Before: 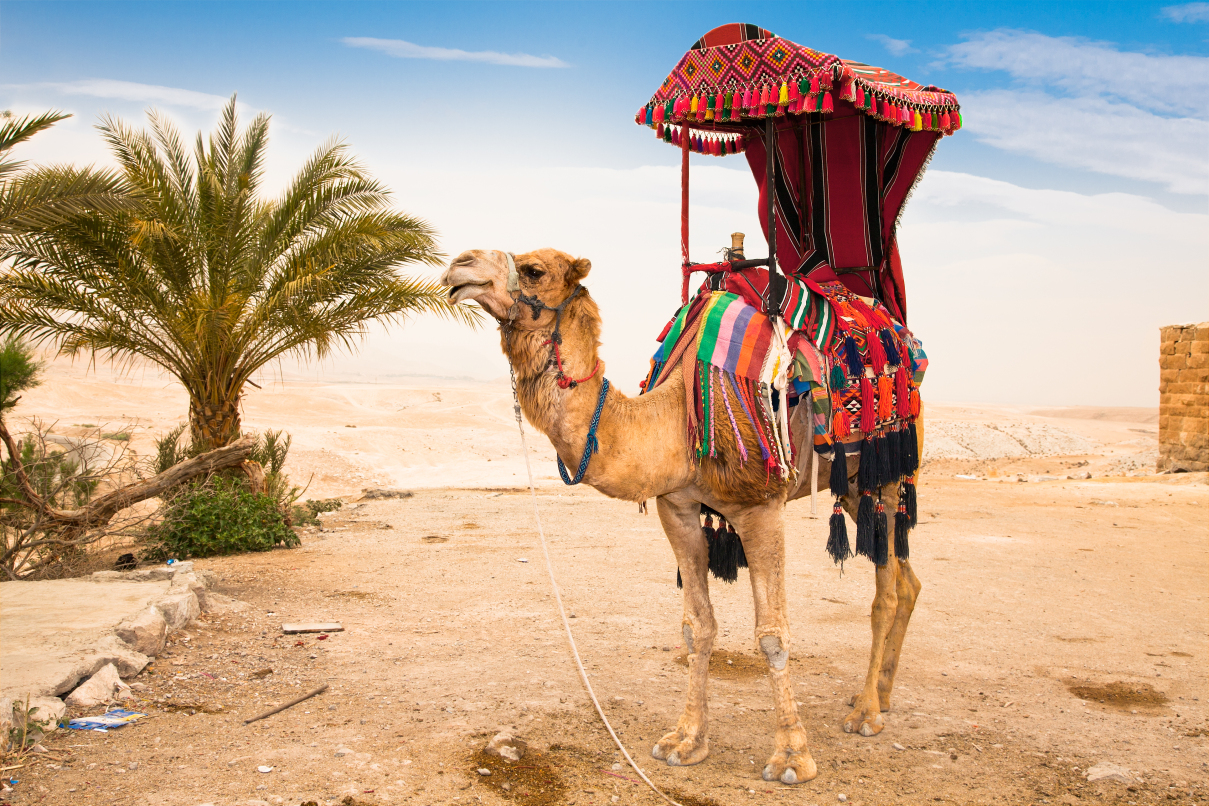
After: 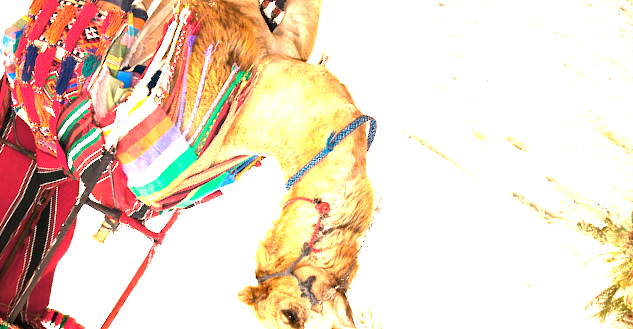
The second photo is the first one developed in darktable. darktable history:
exposure: black level correction 0, exposure 1.897 EV, compensate highlight preservation false
crop and rotate: angle 147.77°, left 9.185%, top 15.572%, right 4.577%, bottom 17.103%
tone equalizer: smoothing 1
